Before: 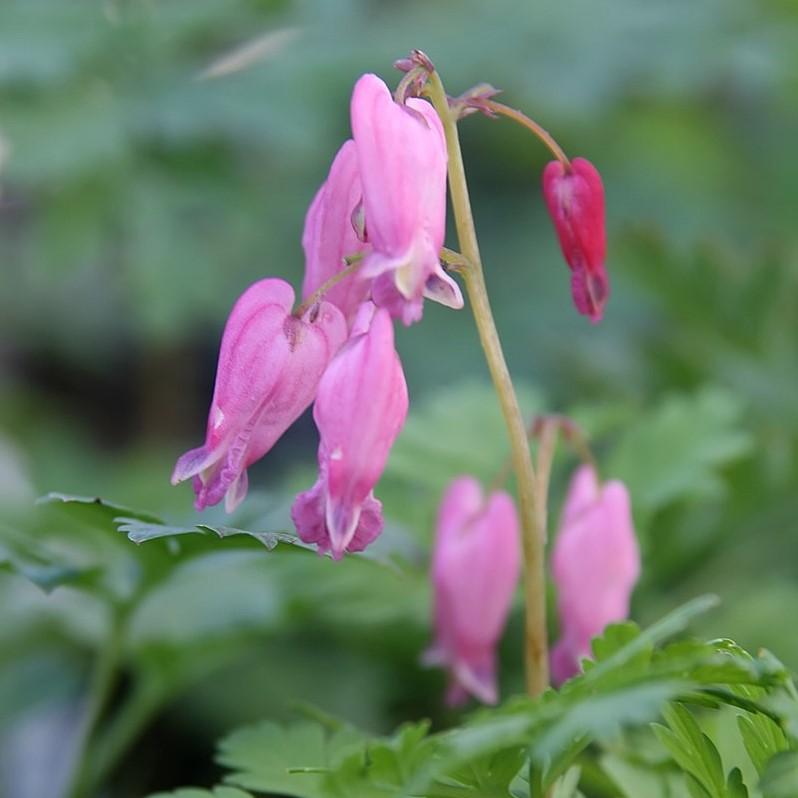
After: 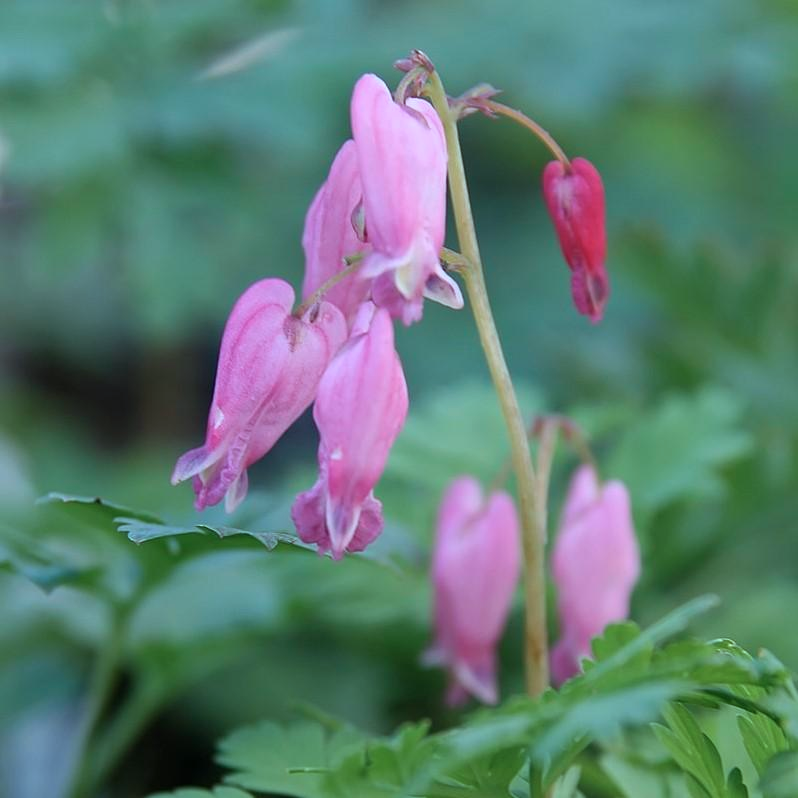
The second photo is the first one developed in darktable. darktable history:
white balance: red 1.029, blue 0.92
color correction: highlights a* -9.73, highlights b* -21.22
